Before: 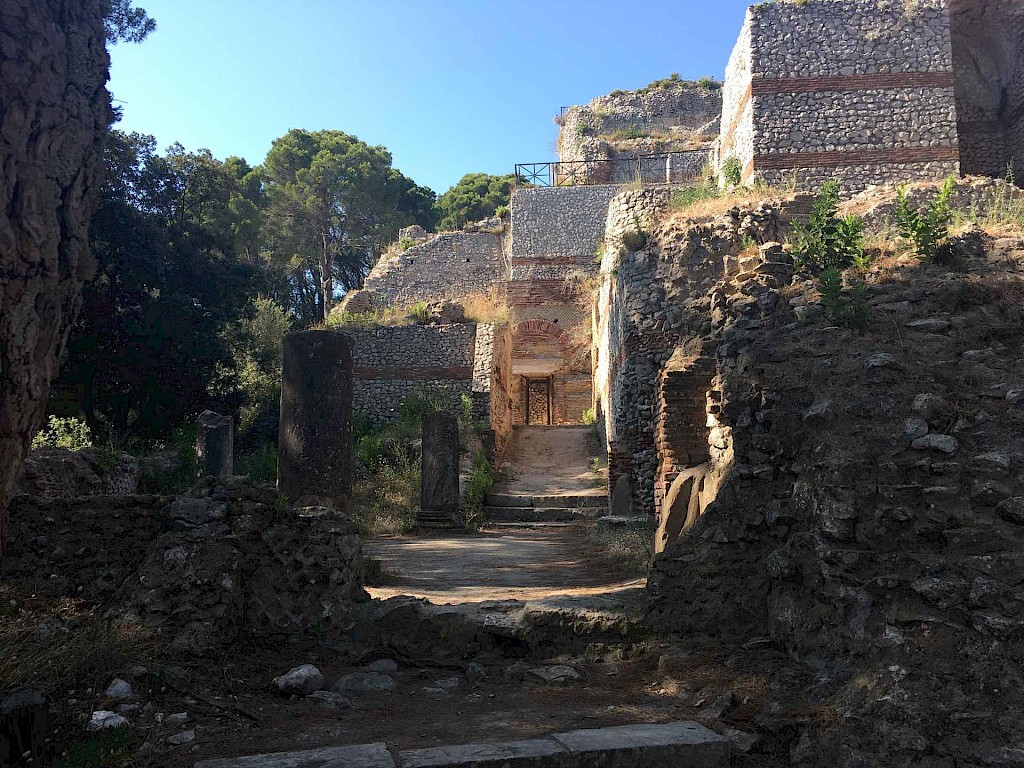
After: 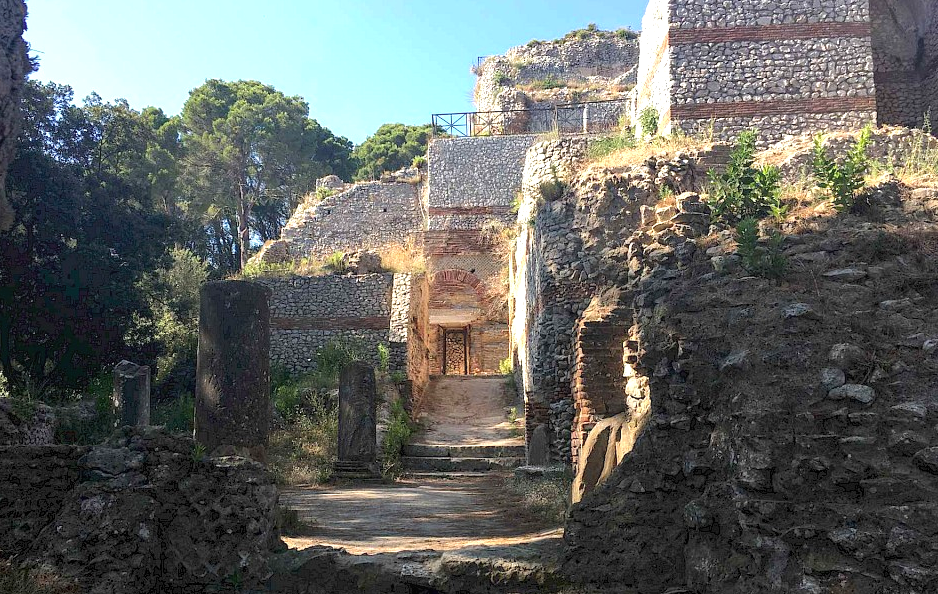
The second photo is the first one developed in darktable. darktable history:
local contrast: detail 110%
exposure: black level correction 0, exposure 0.7 EV, compensate exposure bias true, compensate highlight preservation false
crop: left 8.155%, top 6.611%, bottom 15.385%
